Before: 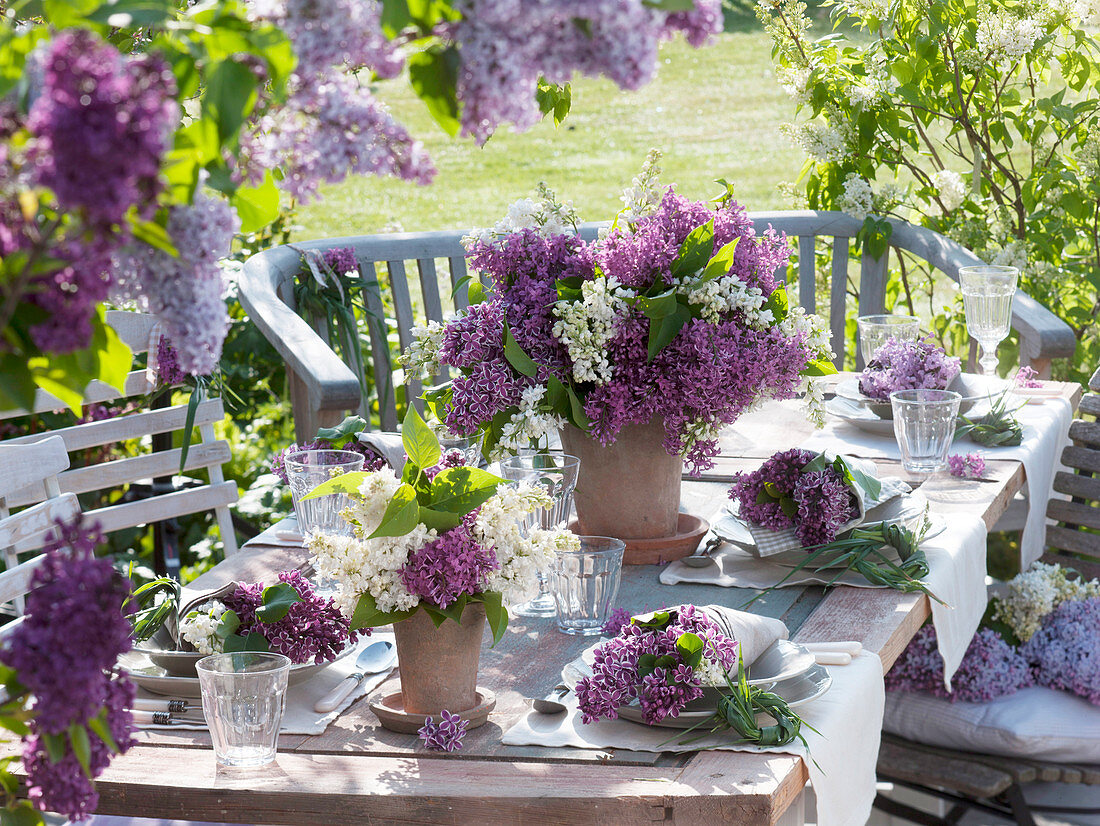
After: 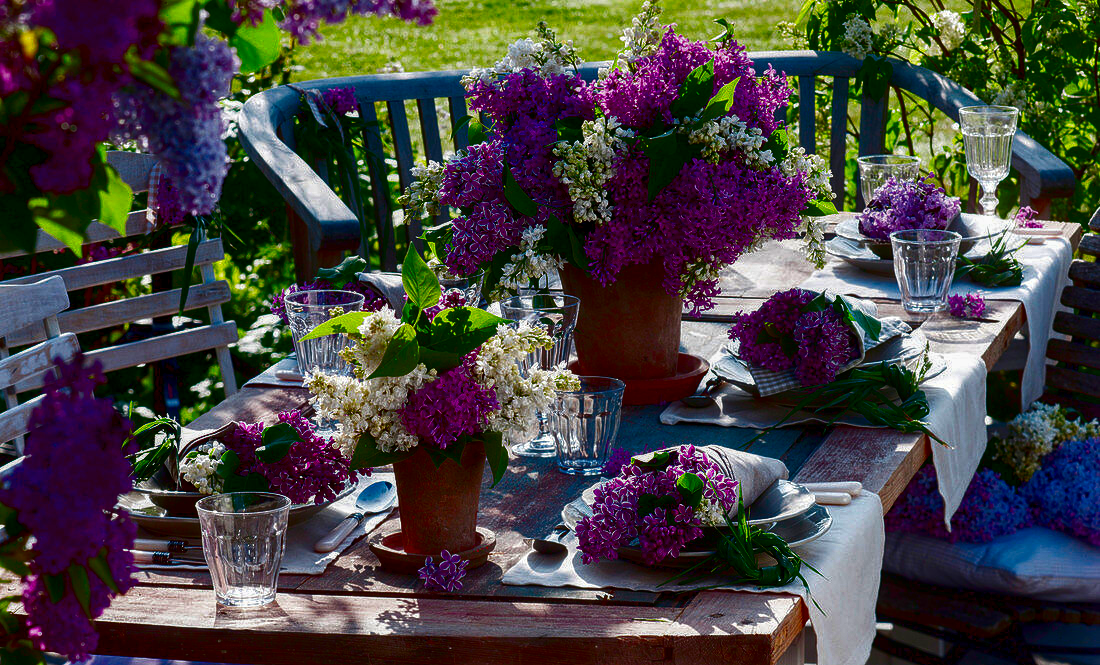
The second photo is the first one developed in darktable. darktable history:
local contrast: on, module defaults
contrast brightness saturation: brightness -0.989, saturation 0.985
crop and rotate: top 19.414%
